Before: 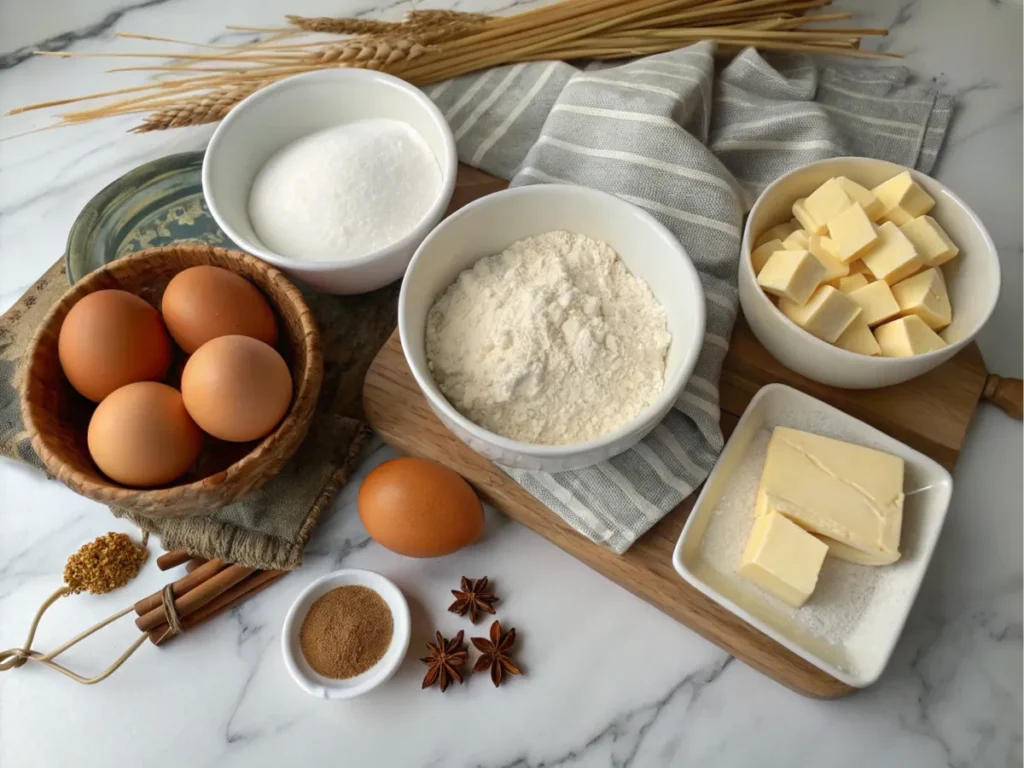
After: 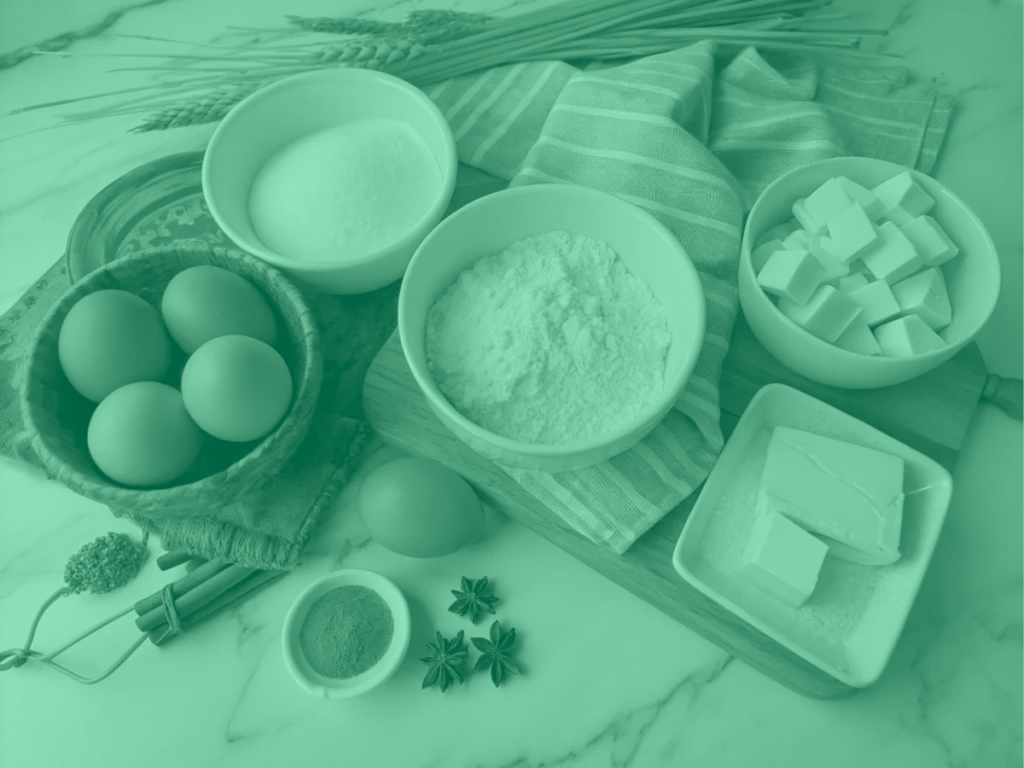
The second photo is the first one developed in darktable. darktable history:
colorize: hue 147.6°, saturation 65%, lightness 21.64%
